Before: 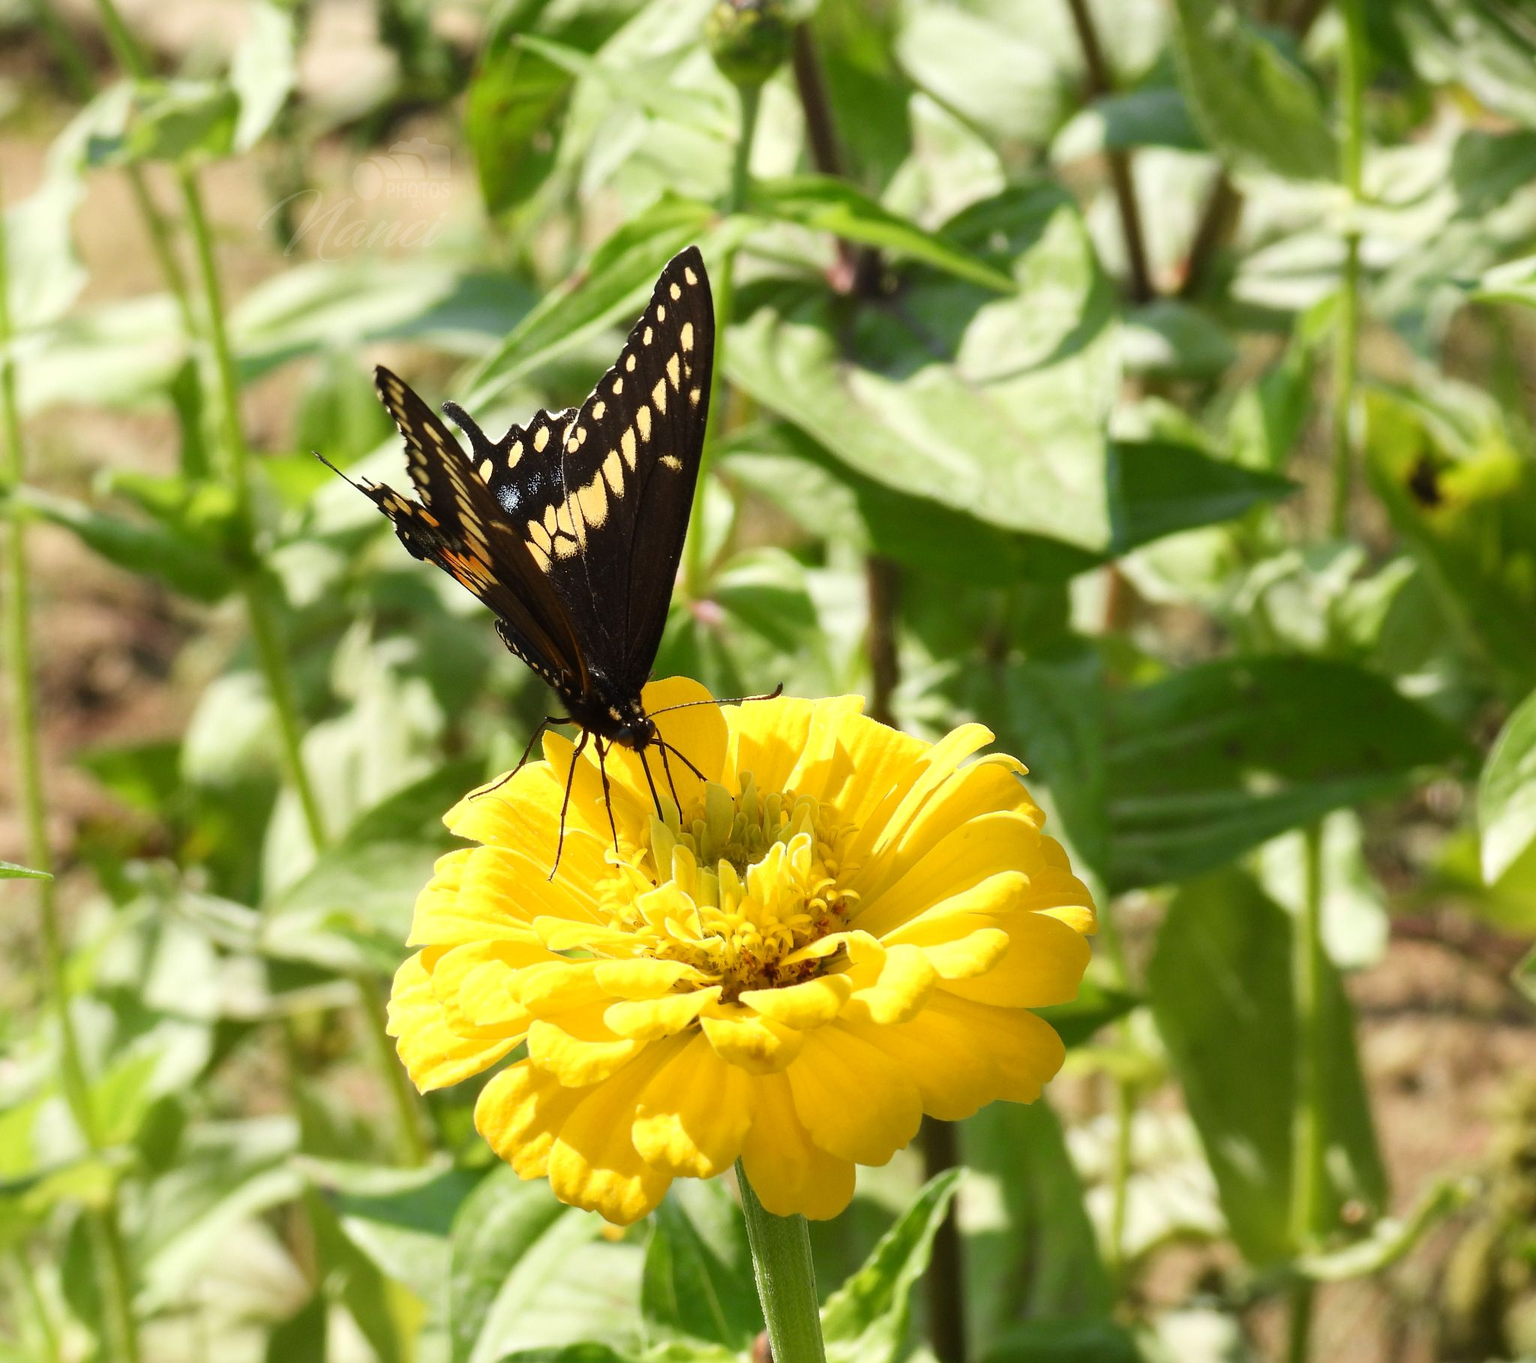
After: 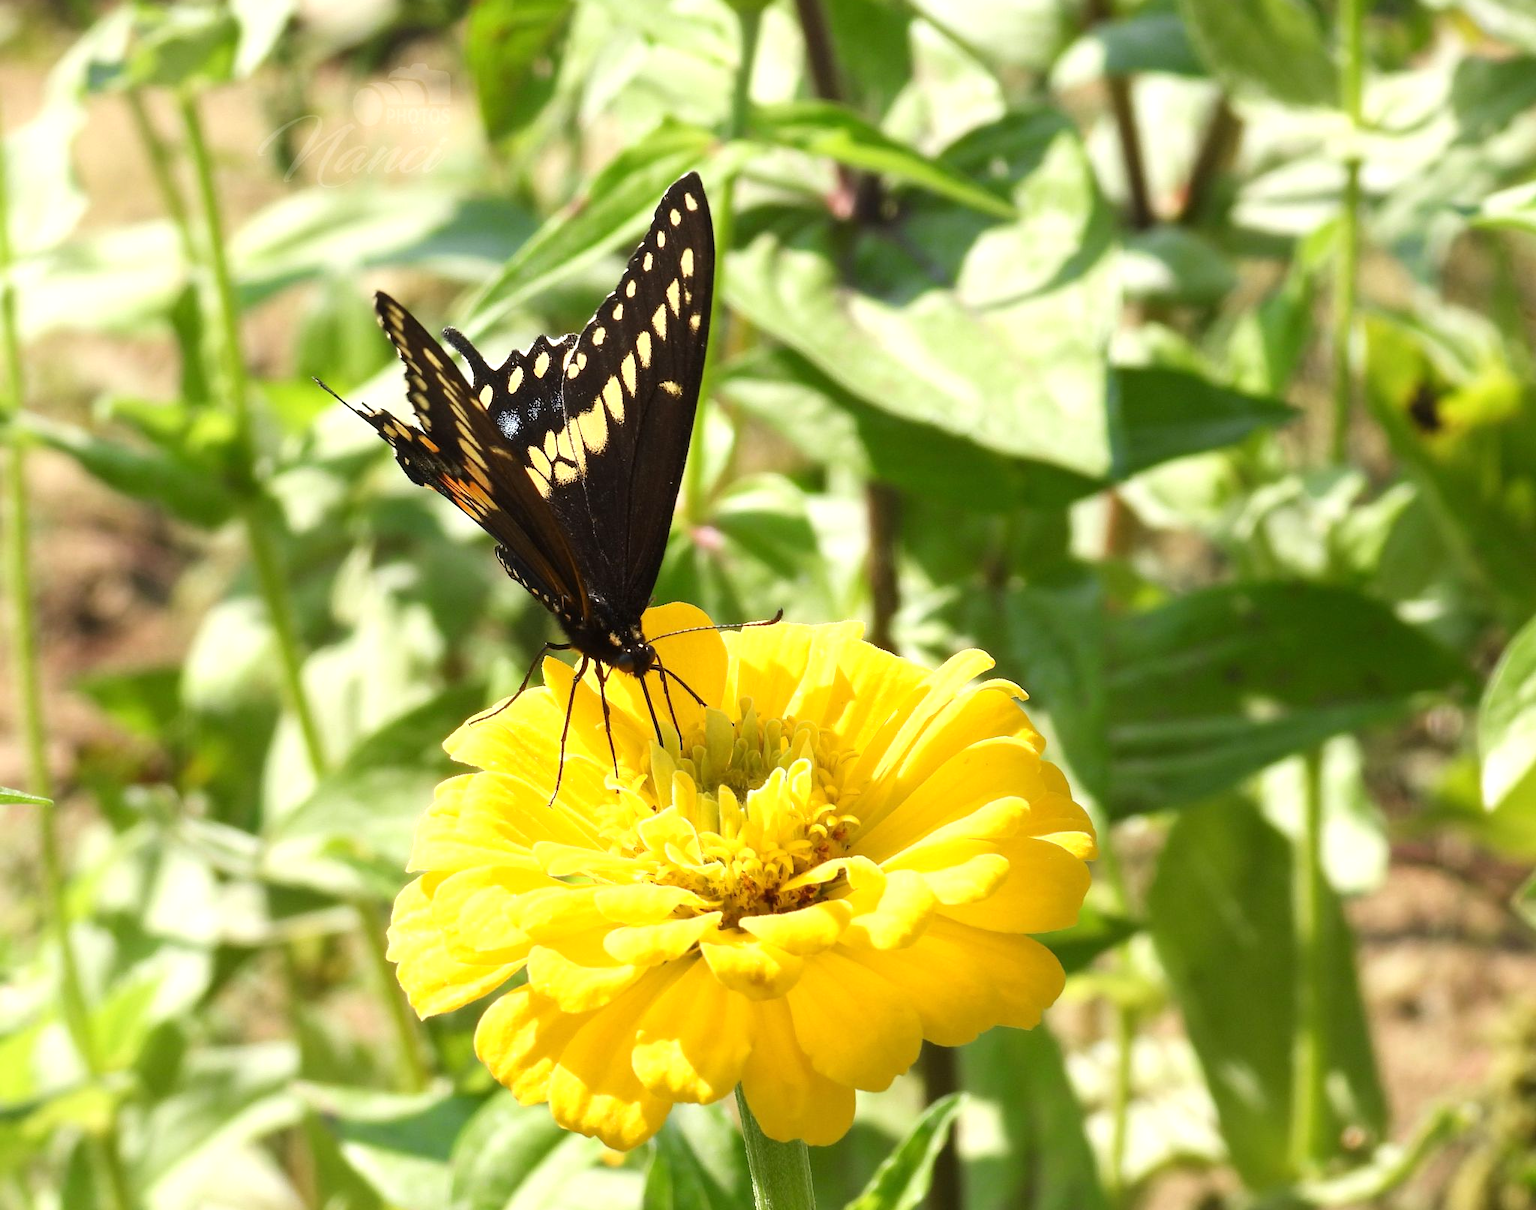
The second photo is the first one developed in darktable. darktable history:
crop and rotate: top 5.482%, bottom 5.669%
exposure: exposure 0.374 EV, compensate exposure bias true, compensate highlight preservation false
